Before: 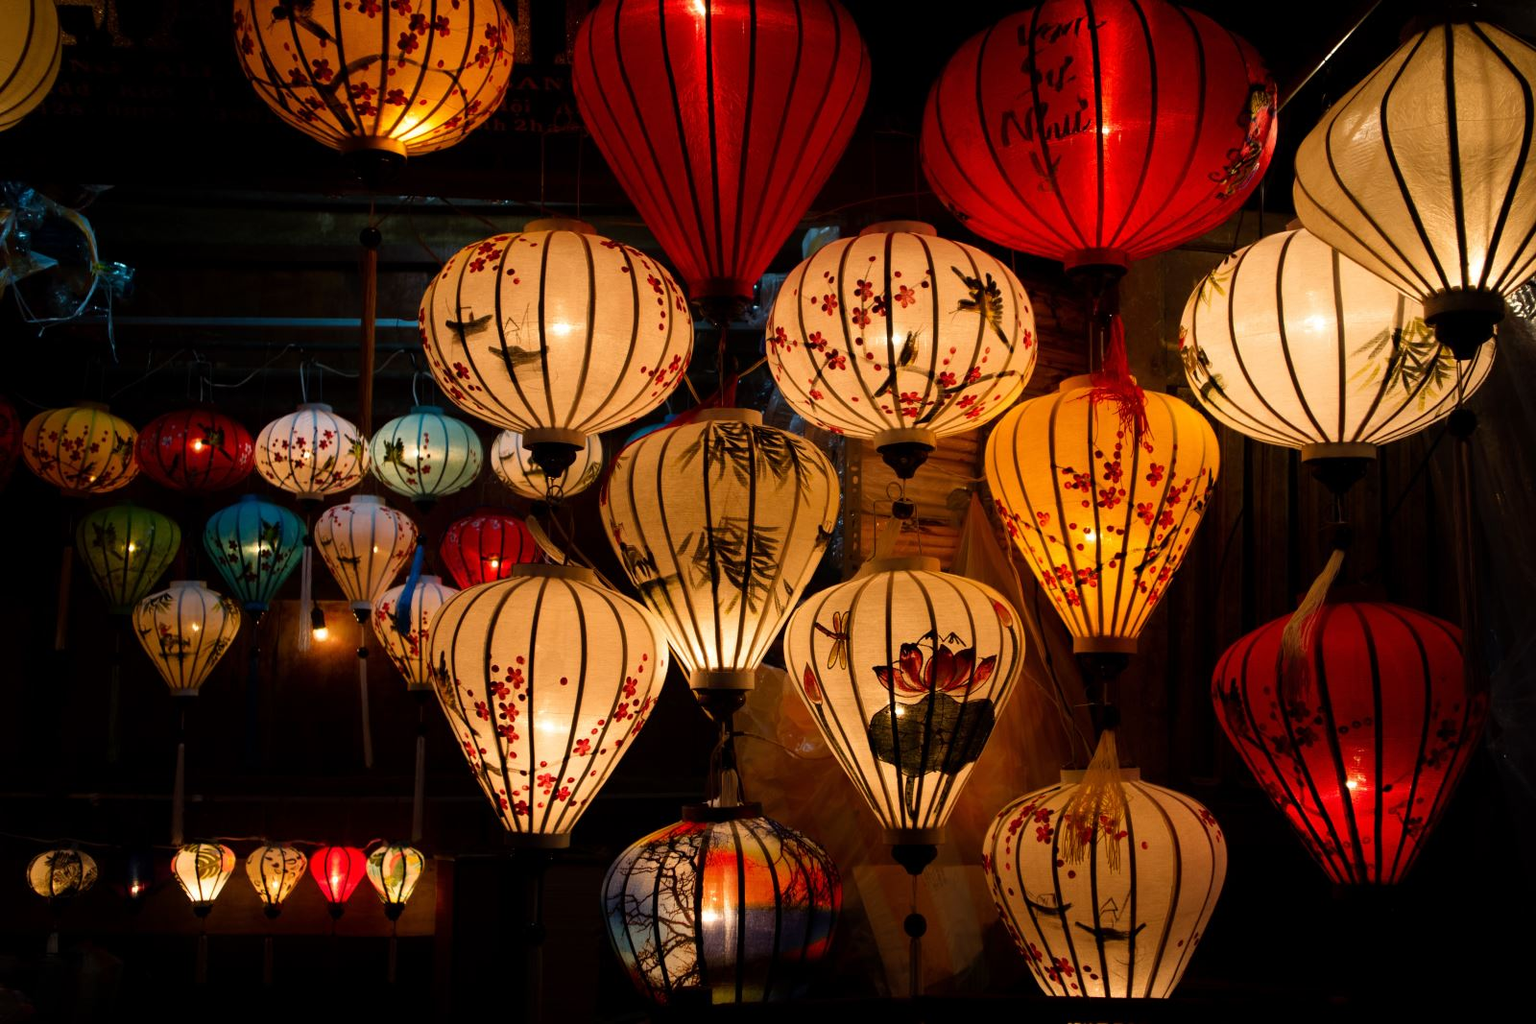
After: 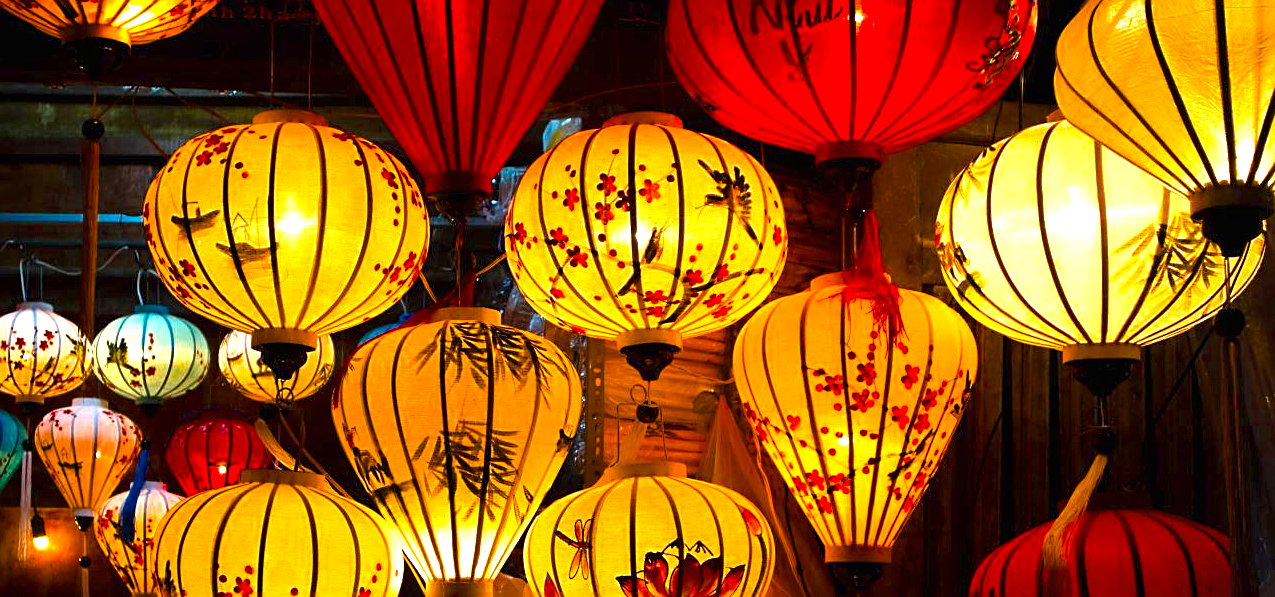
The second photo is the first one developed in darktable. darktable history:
shadows and highlights: shadows 20.69, highlights -20.35, soften with gaussian
exposure: black level correction 0, exposure 1.922 EV, compensate exposure bias true, compensate highlight preservation false
crop: left 18.336%, top 11.107%, right 1.972%, bottom 32.92%
color balance rgb: perceptual saturation grading › global saturation 25.426%, global vibrance 16.352%, saturation formula JzAzBz (2021)
sharpen: on, module defaults
